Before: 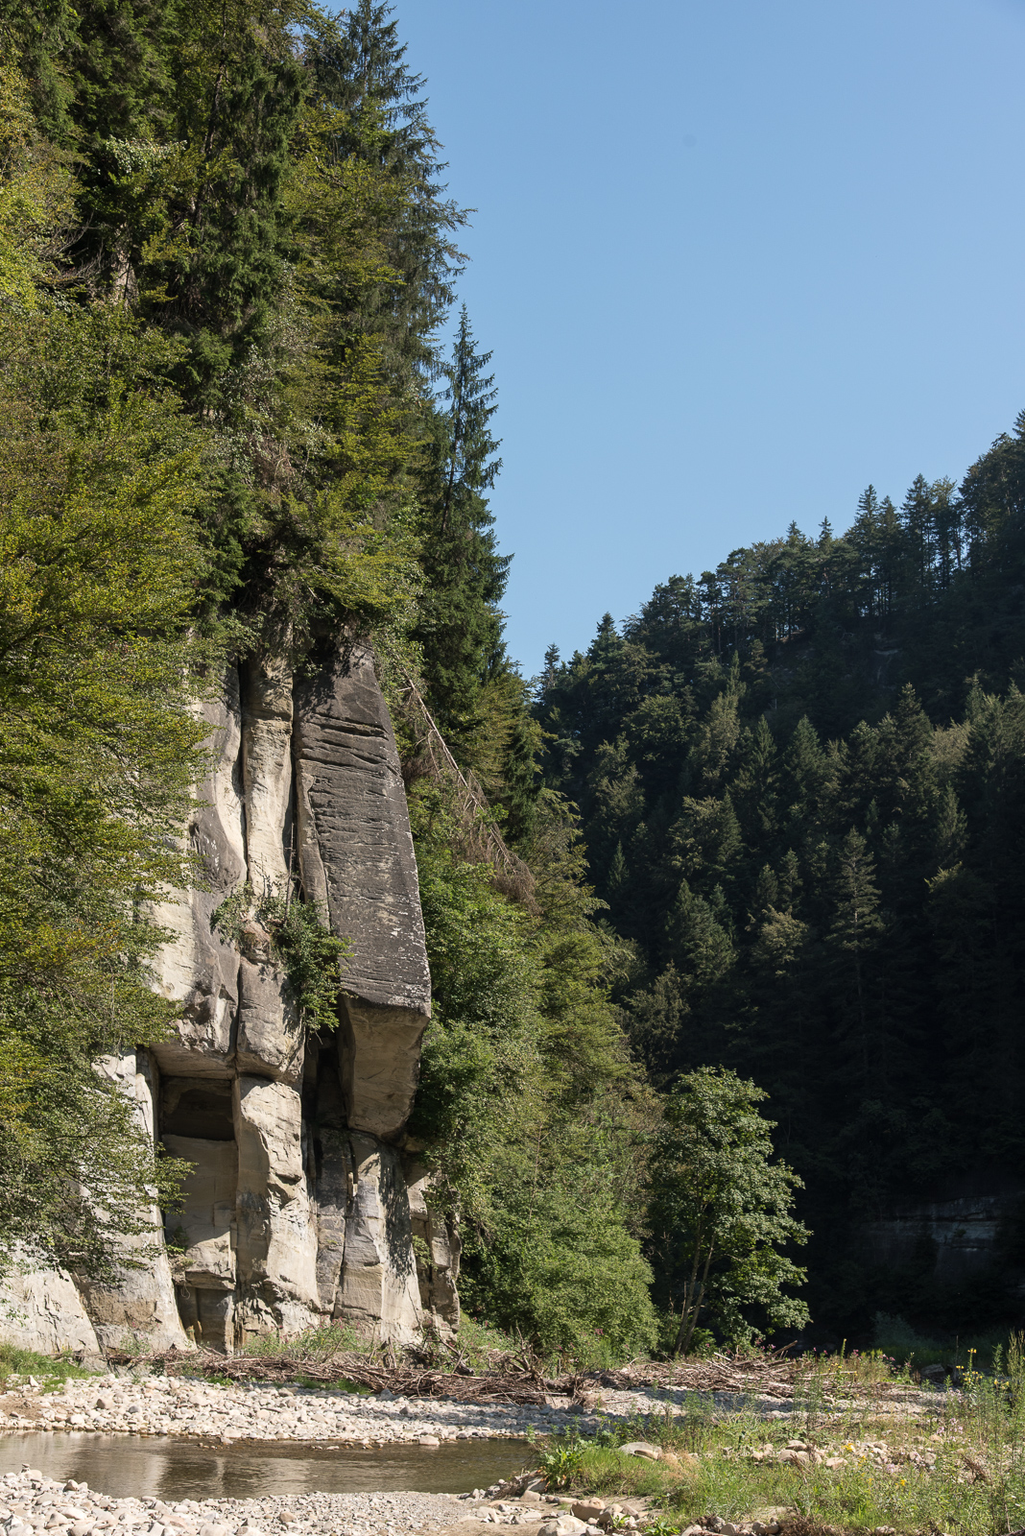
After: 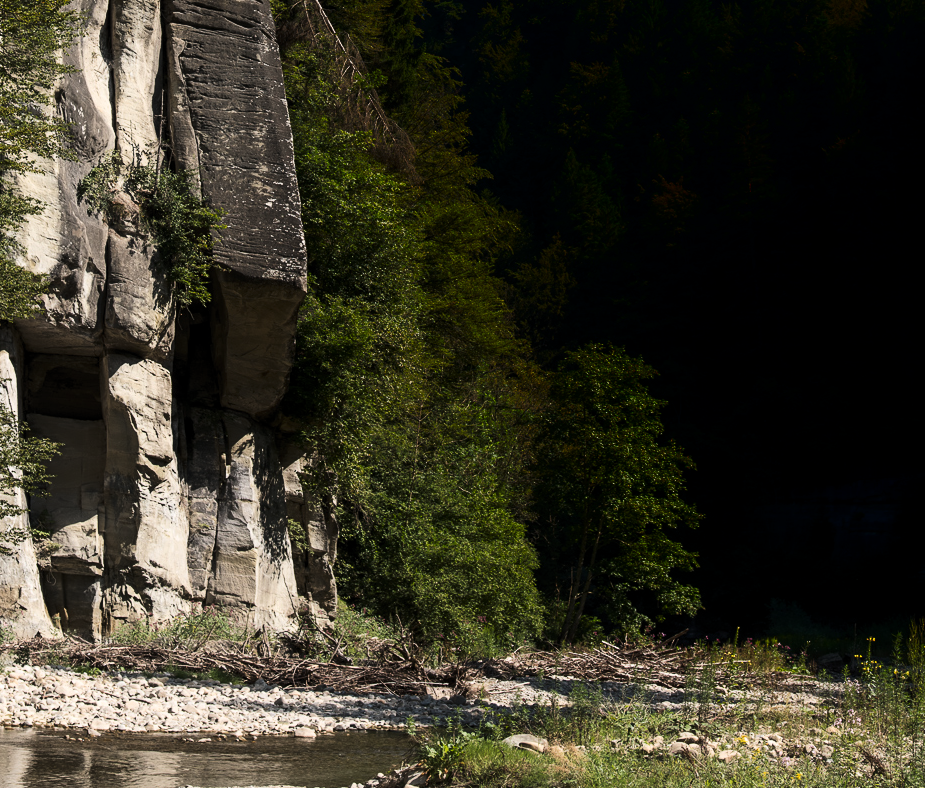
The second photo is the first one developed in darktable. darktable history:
tone curve: curves: ch0 [(0, 0) (0.003, 0) (0.011, 0) (0.025, 0) (0.044, 0.006) (0.069, 0.024) (0.1, 0.038) (0.136, 0.052) (0.177, 0.08) (0.224, 0.112) (0.277, 0.145) (0.335, 0.206) (0.399, 0.284) (0.468, 0.372) (0.543, 0.477) (0.623, 0.593) (0.709, 0.717) (0.801, 0.815) (0.898, 0.92) (1, 1)], color space Lab, linked channels, preserve colors none
crop and rotate: left 13.318%, top 48.011%, bottom 2.721%
shadows and highlights: shadows -69.76, highlights 36.79, soften with gaussian
